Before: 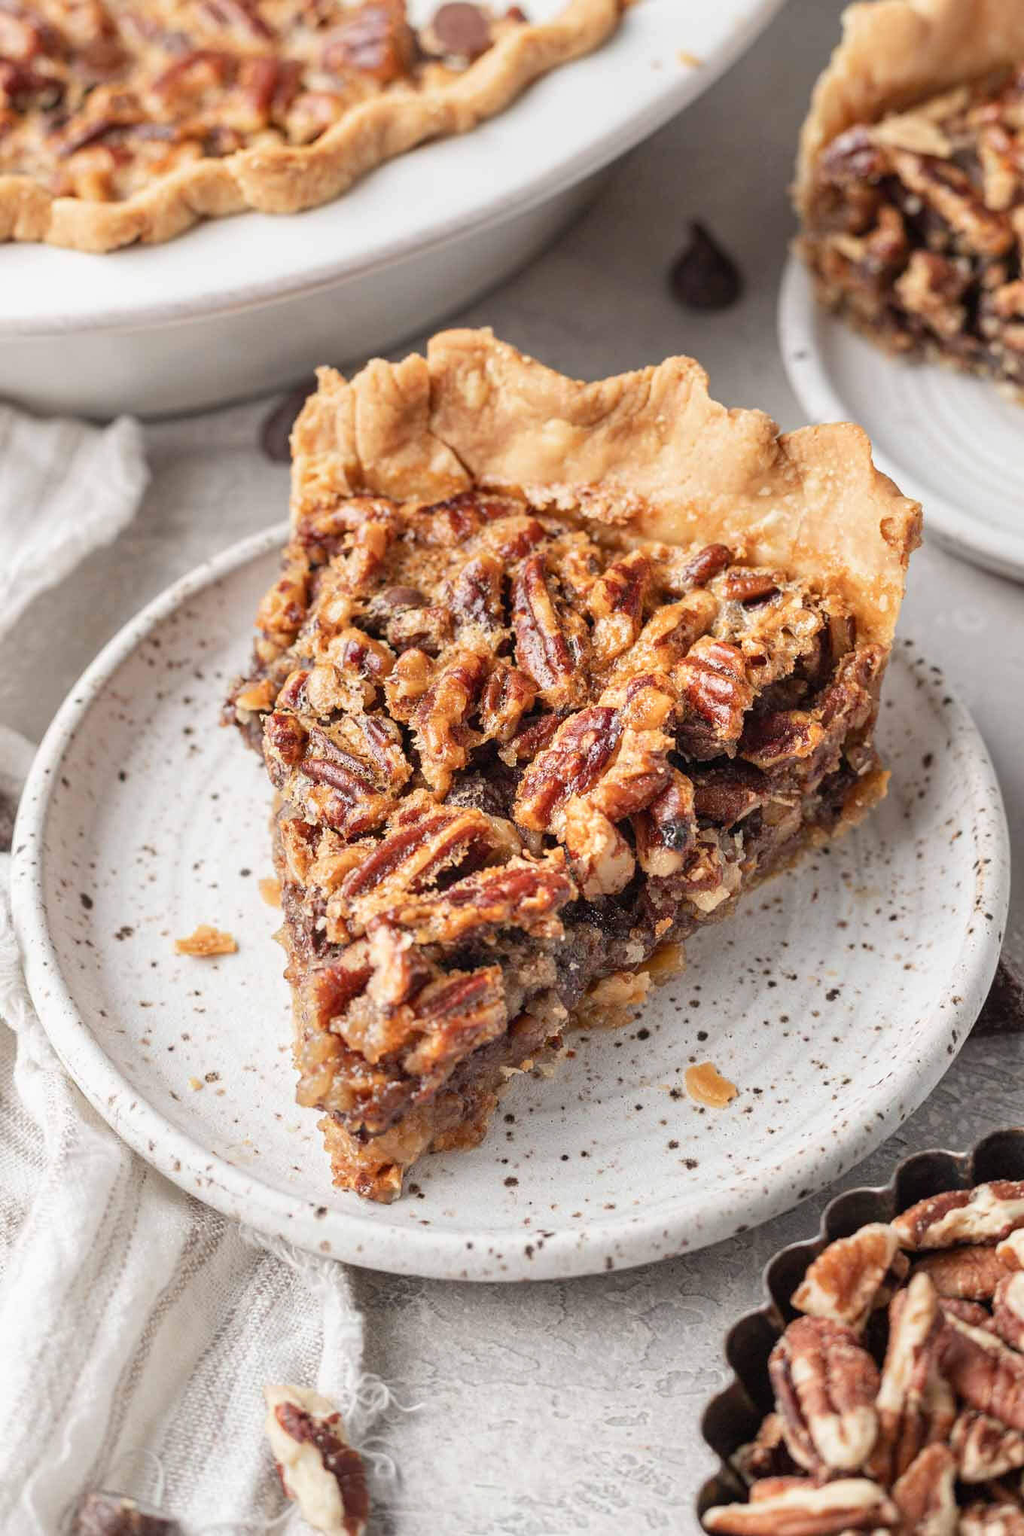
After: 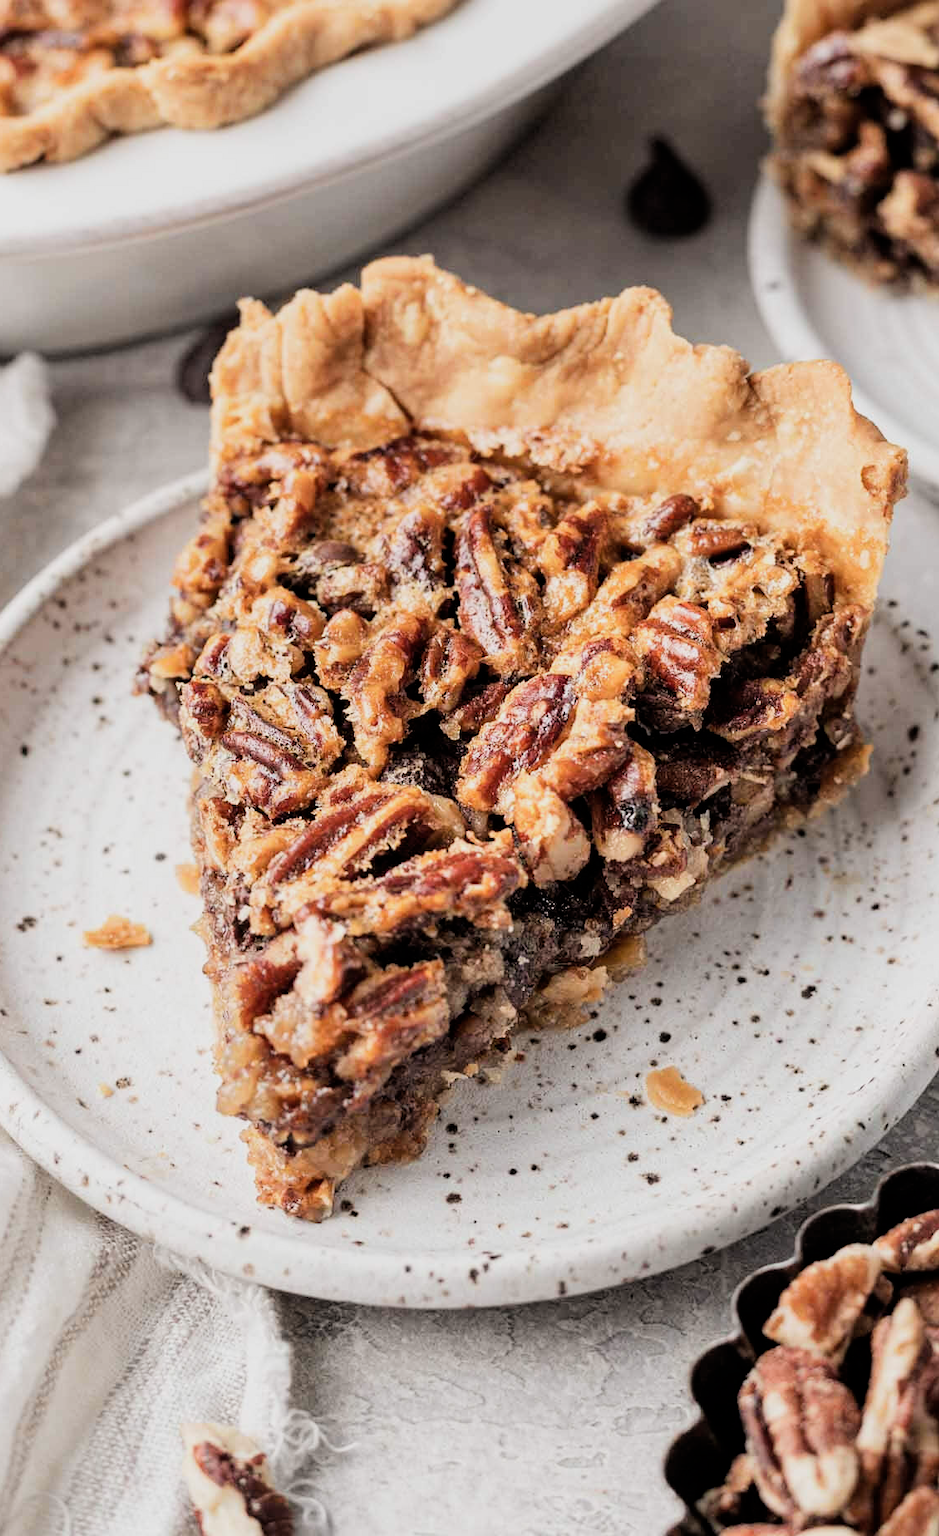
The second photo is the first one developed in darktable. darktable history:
filmic rgb: black relative exposure -5.07 EV, white relative exposure 3.52 EV, hardness 3.16, contrast 1.297, highlights saturation mix -48.94%
contrast brightness saturation: saturation -0.055
crop: left 9.782%, top 6.31%, right 7.044%, bottom 2.525%
